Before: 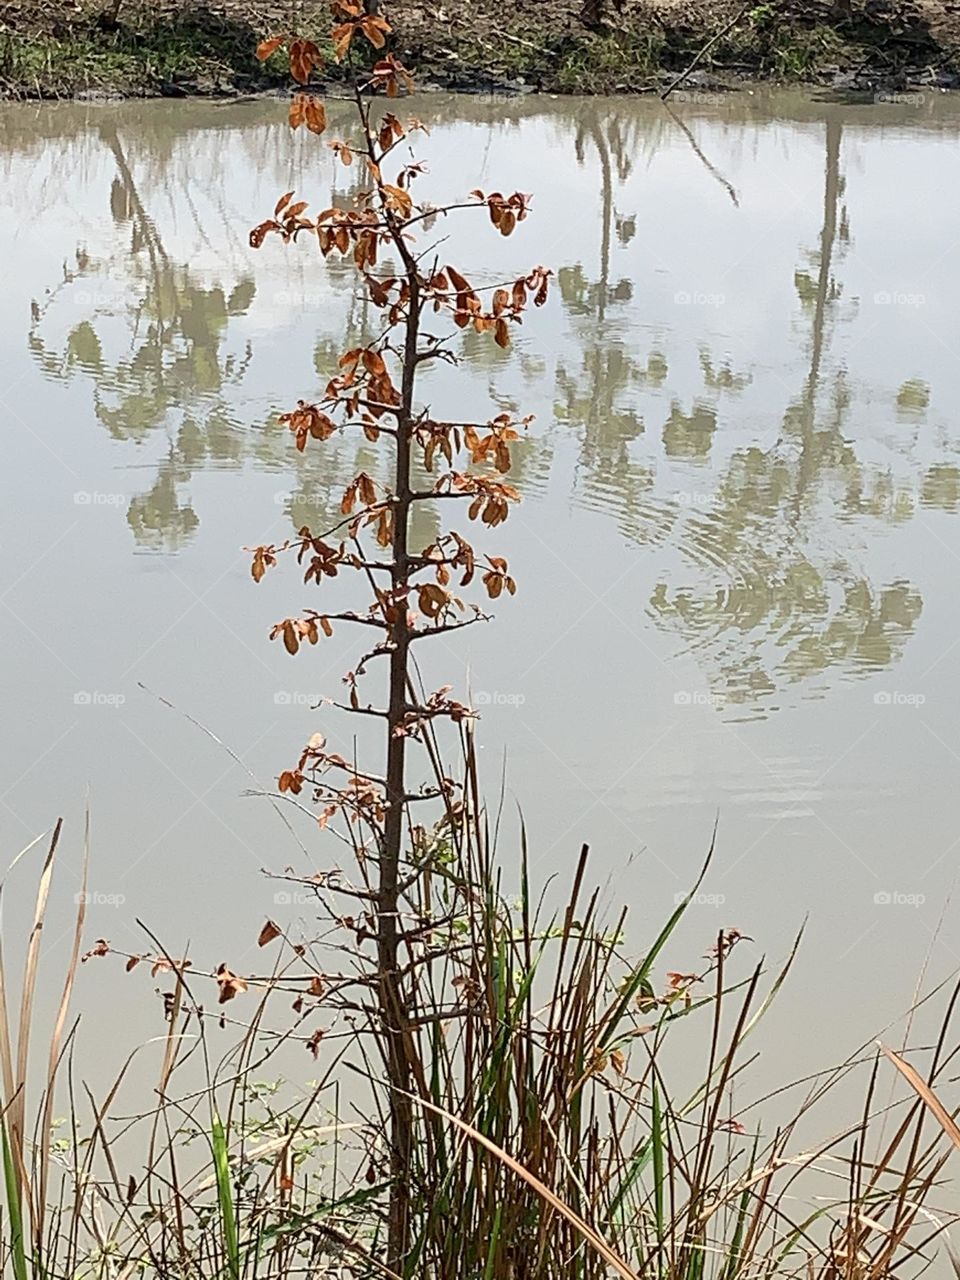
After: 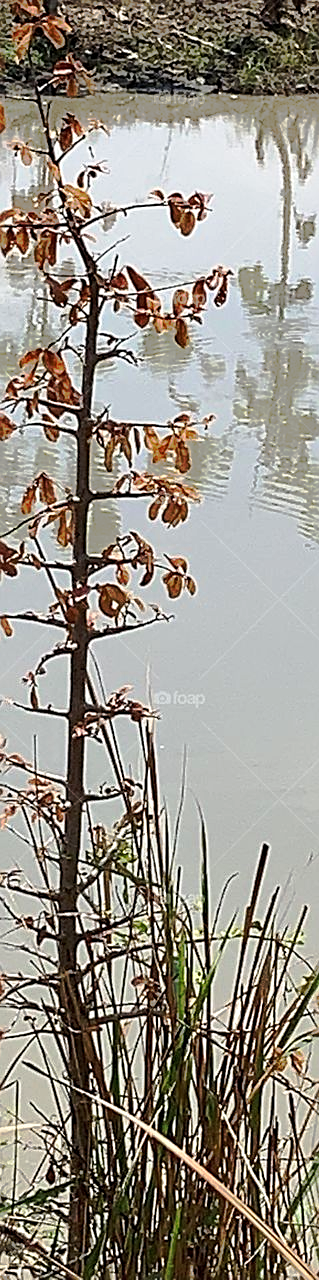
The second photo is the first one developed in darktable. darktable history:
sharpen: on, module defaults
tone curve: curves: ch0 [(0, 0) (0.003, 0.005) (0.011, 0.012) (0.025, 0.026) (0.044, 0.046) (0.069, 0.071) (0.1, 0.098) (0.136, 0.135) (0.177, 0.178) (0.224, 0.217) (0.277, 0.274) (0.335, 0.335) (0.399, 0.442) (0.468, 0.543) (0.543, 0.6) (0.623, 0.628) (0.709, 0.679) (0.801, 0.782) (0.898, 0.904) (1, 1)], preserve colors none
crop: left 33.36%, right 33.36%
